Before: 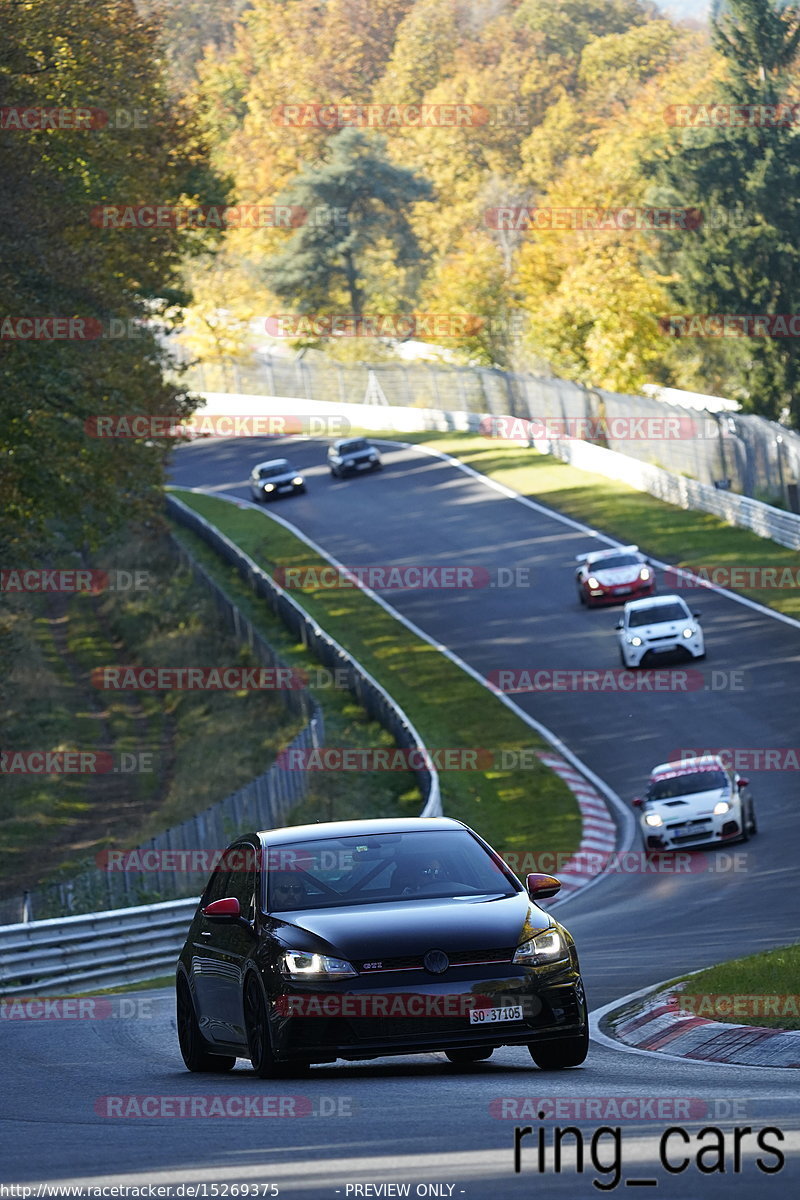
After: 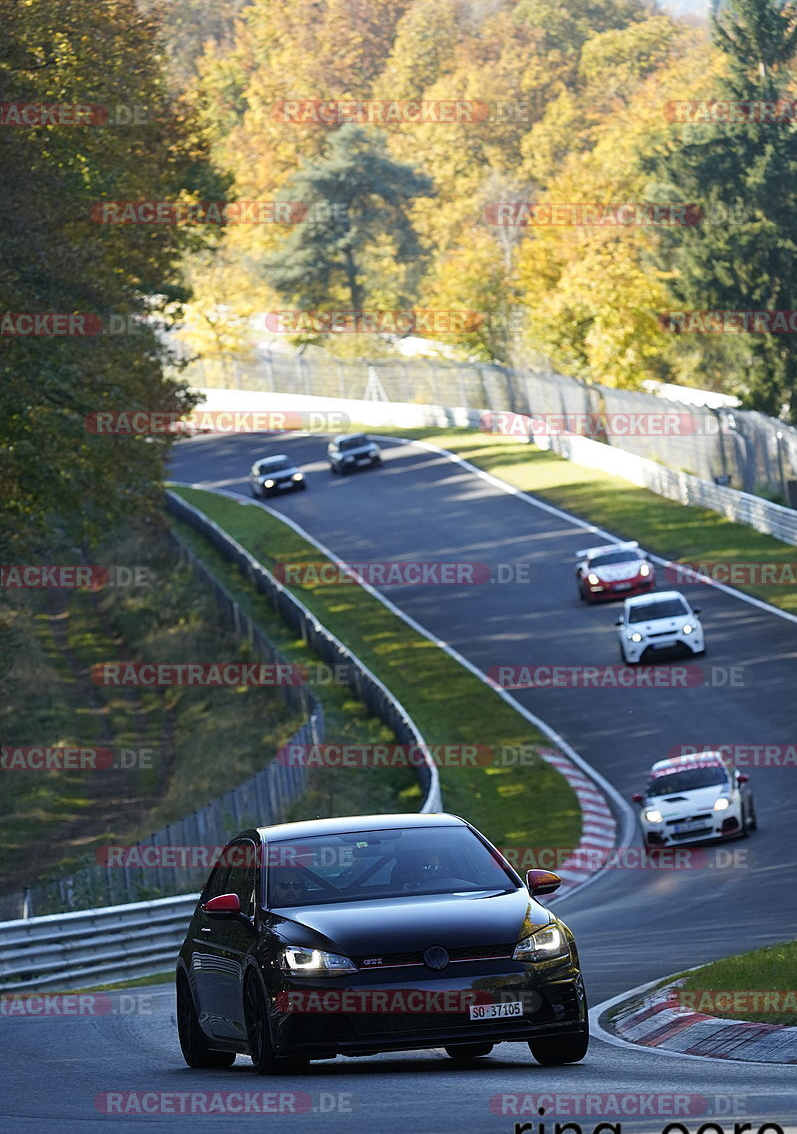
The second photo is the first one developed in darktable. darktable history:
crop: top 0.38%, right 0.262%, bottom 5.106%
